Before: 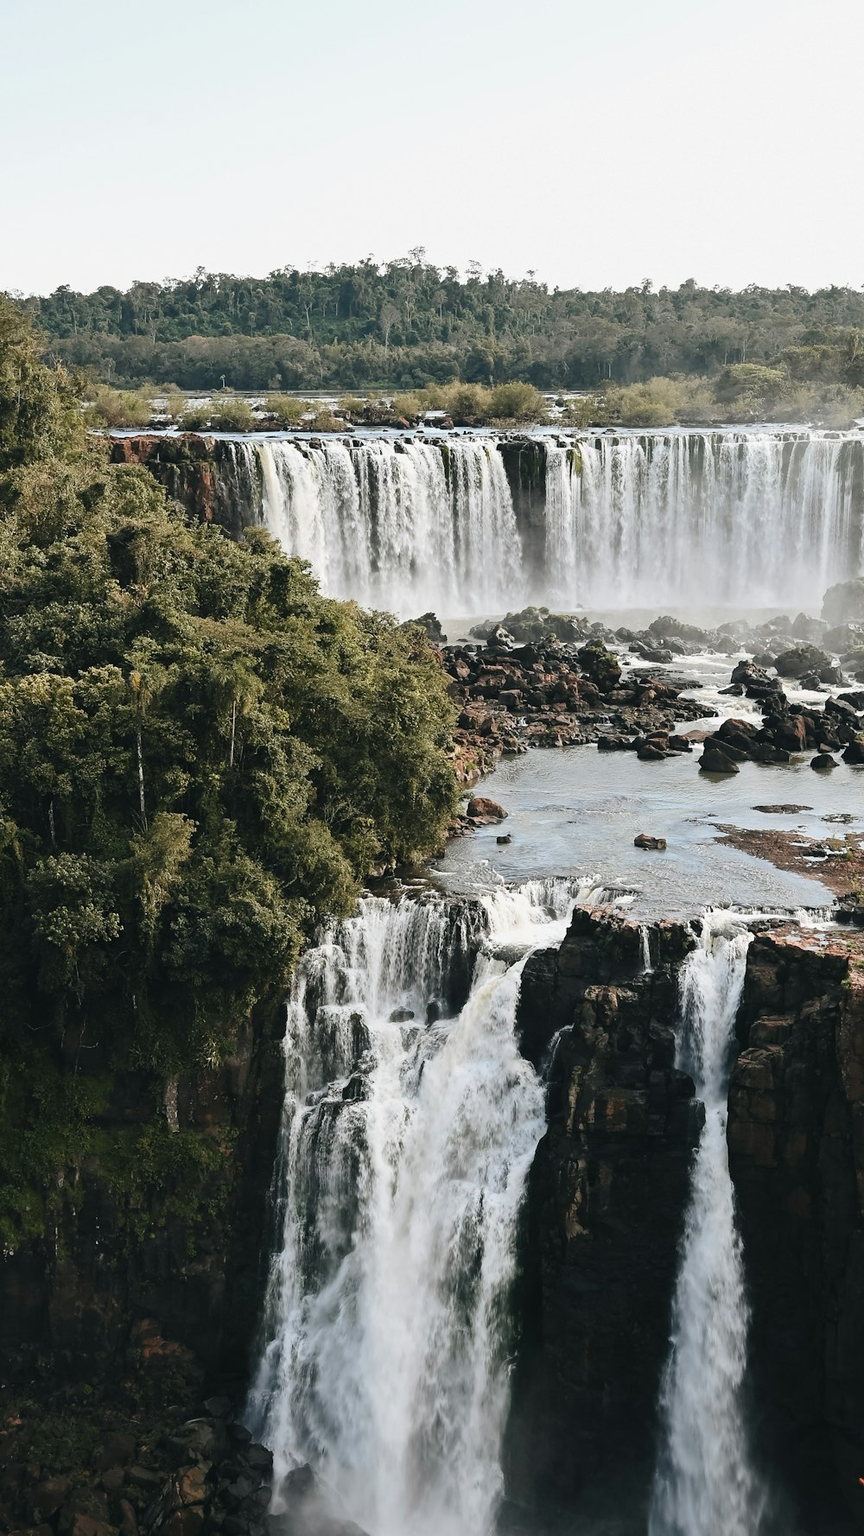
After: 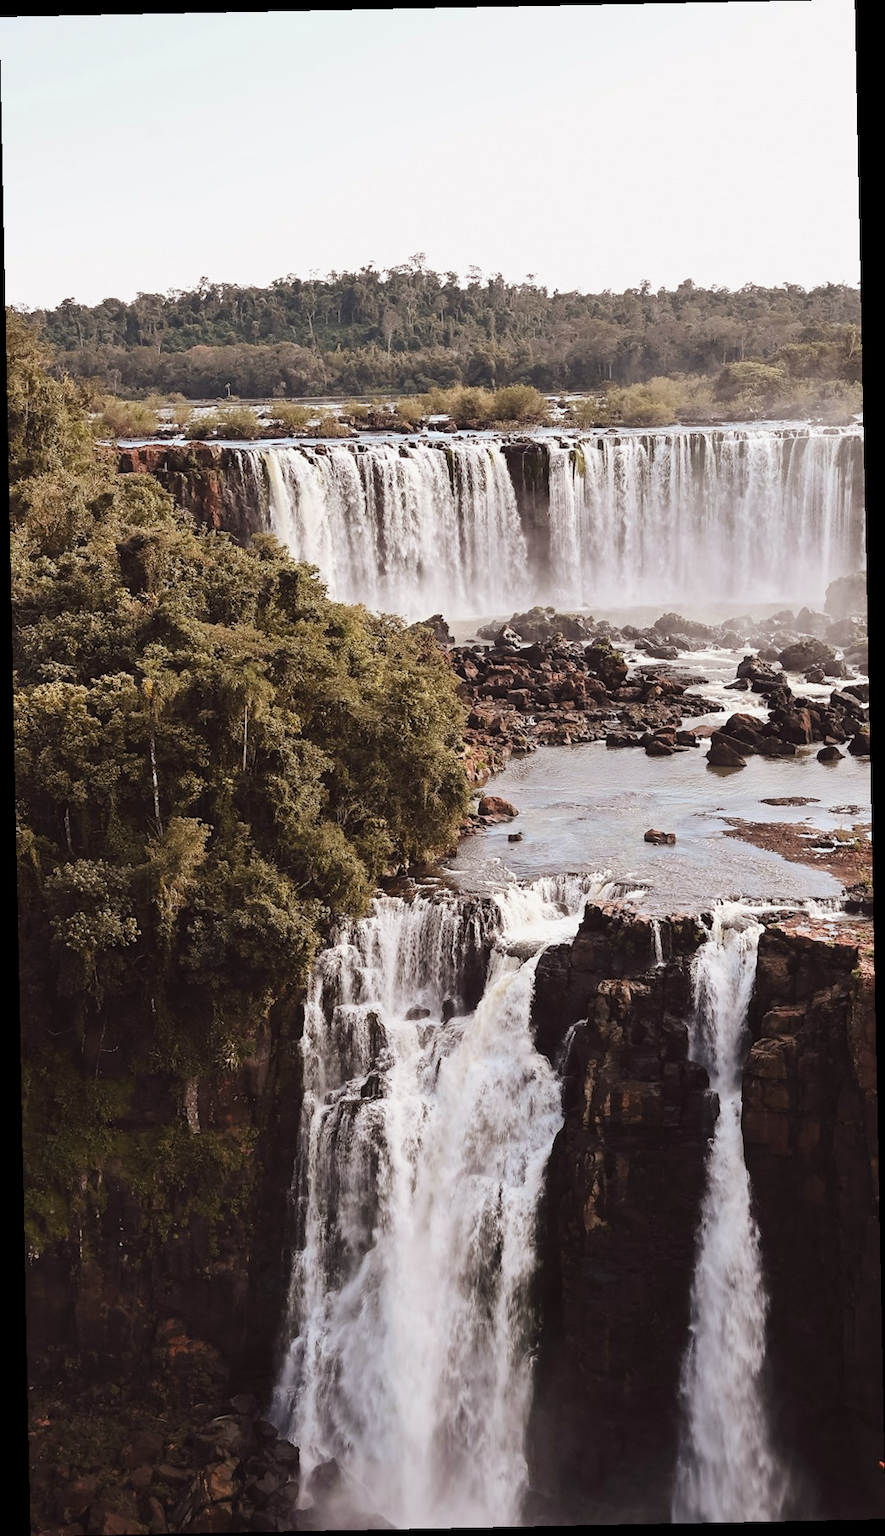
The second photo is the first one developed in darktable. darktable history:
rgb levels: mode RGB, independent channels, levels [[0, 0.474, 1], [0, 0.5, 1], [0, 0.5, 1]]
rotate and perspective: rotation -1.17°, automatic cropping off
